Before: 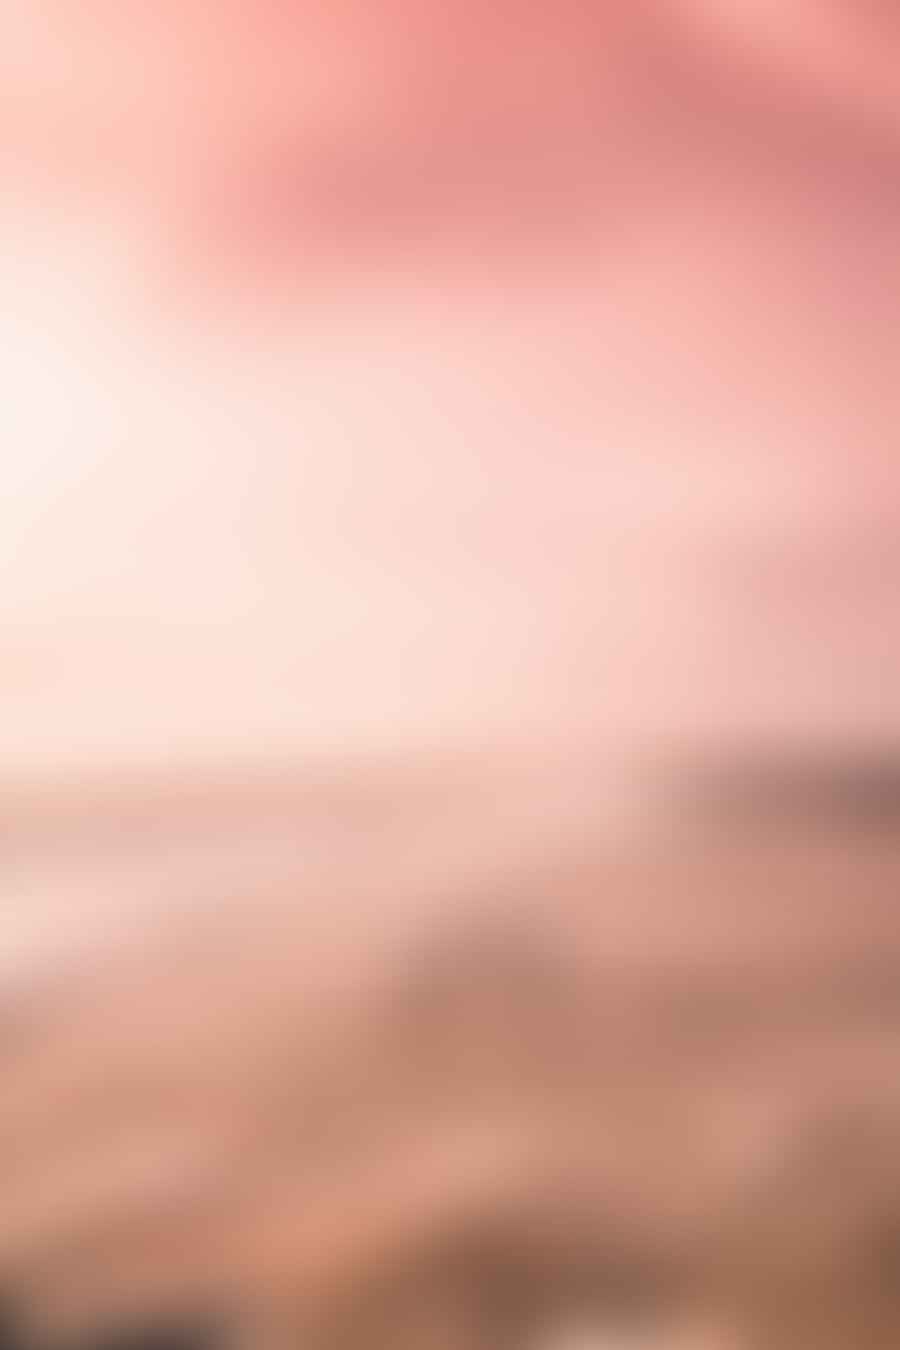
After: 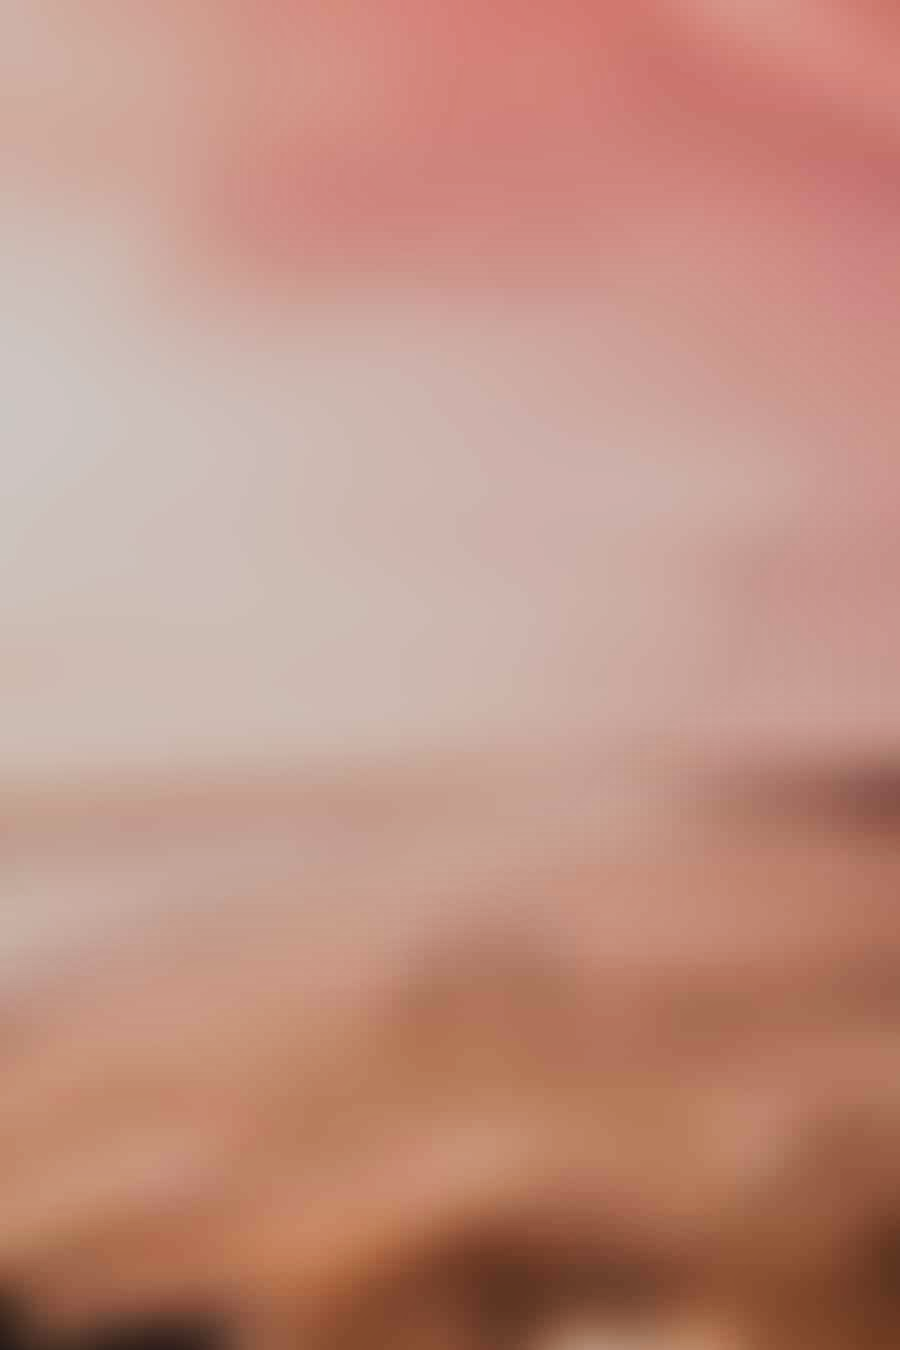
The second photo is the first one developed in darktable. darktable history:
base curve: curves: ch0 [(0, 0.003) (0.001, 0.002) (0.006, 0.004) (0.02, 0.022) (0.048, 0.086) (0.094, 0.234) (0.162, 0.431) (0.258, 0.629) (0.385, 0.8) (0.548, 0.918) (0.751, 0.988) (1, 1)], preserve colors none
tone equalizer: -8 EV -2 EV, -7 EV -2 EV, -6 EV -2 EV, -5 EV -2 EV, -4 EV -2 EV, -3 EV -2 EV, -2 EV -2 EV, -1 EV -1.63 EV, +0 EV -2 EV
